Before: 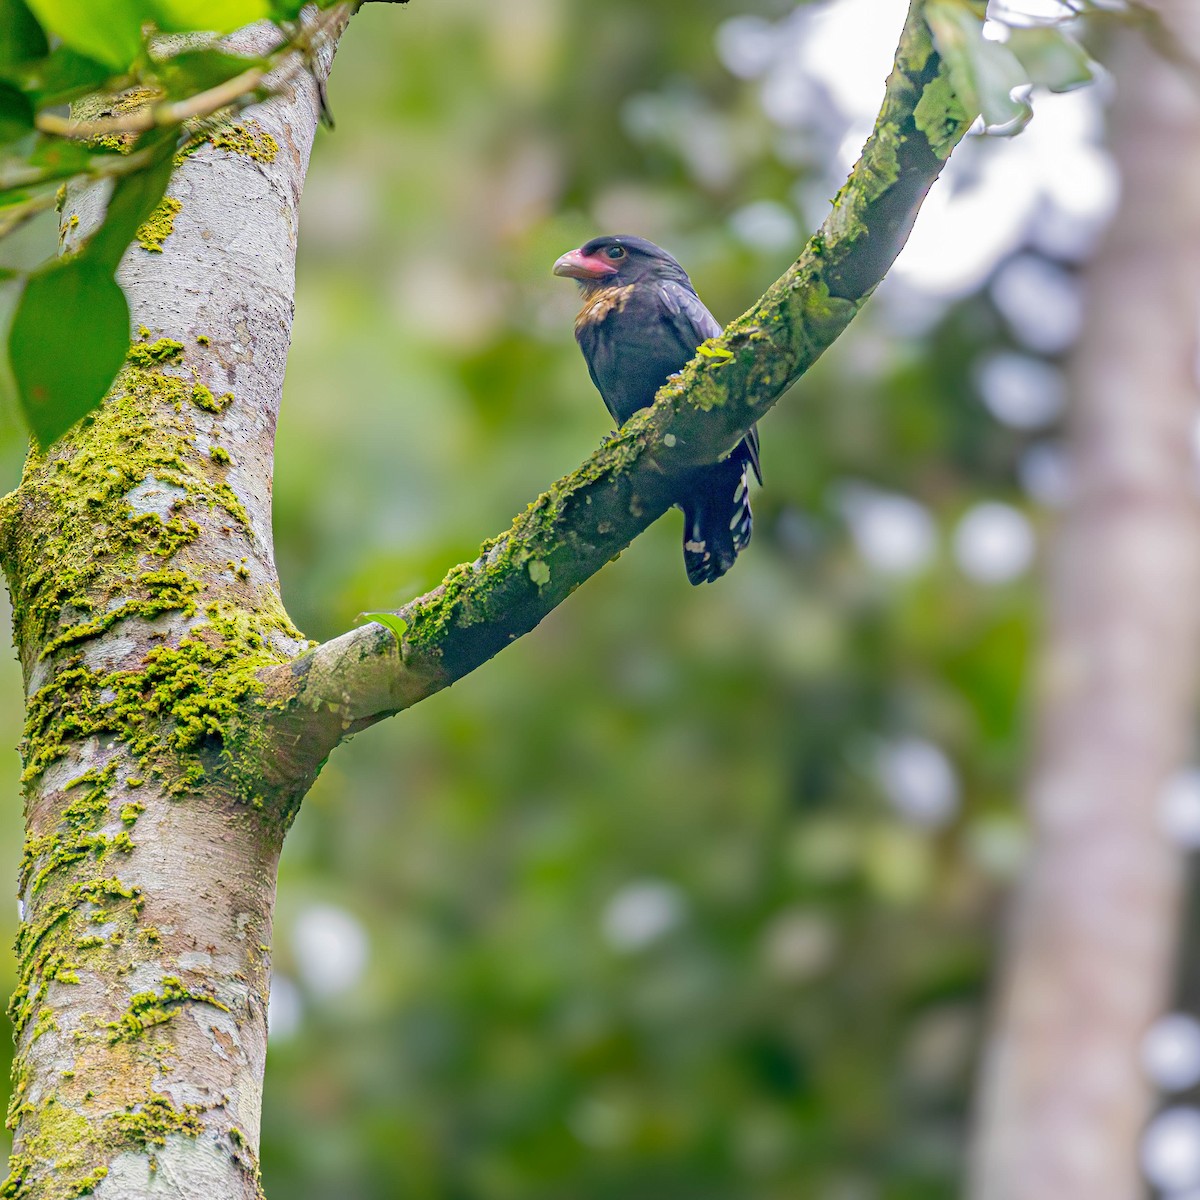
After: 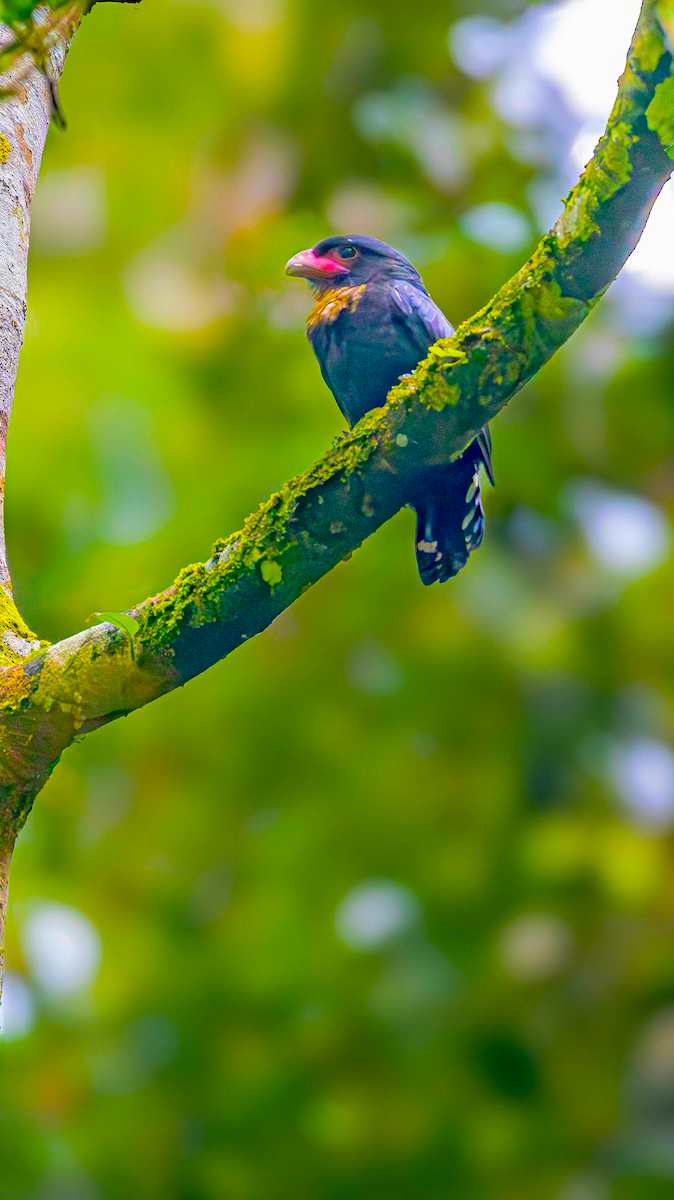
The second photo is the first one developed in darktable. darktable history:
color balance rgb: linear chroma grading › highlights 99.218%, linear chroma grading › global chroma 23.418%, perceptual saturation grading › global saturation 17.216%
crop and rotate: left 22.415%, right 21.388%
